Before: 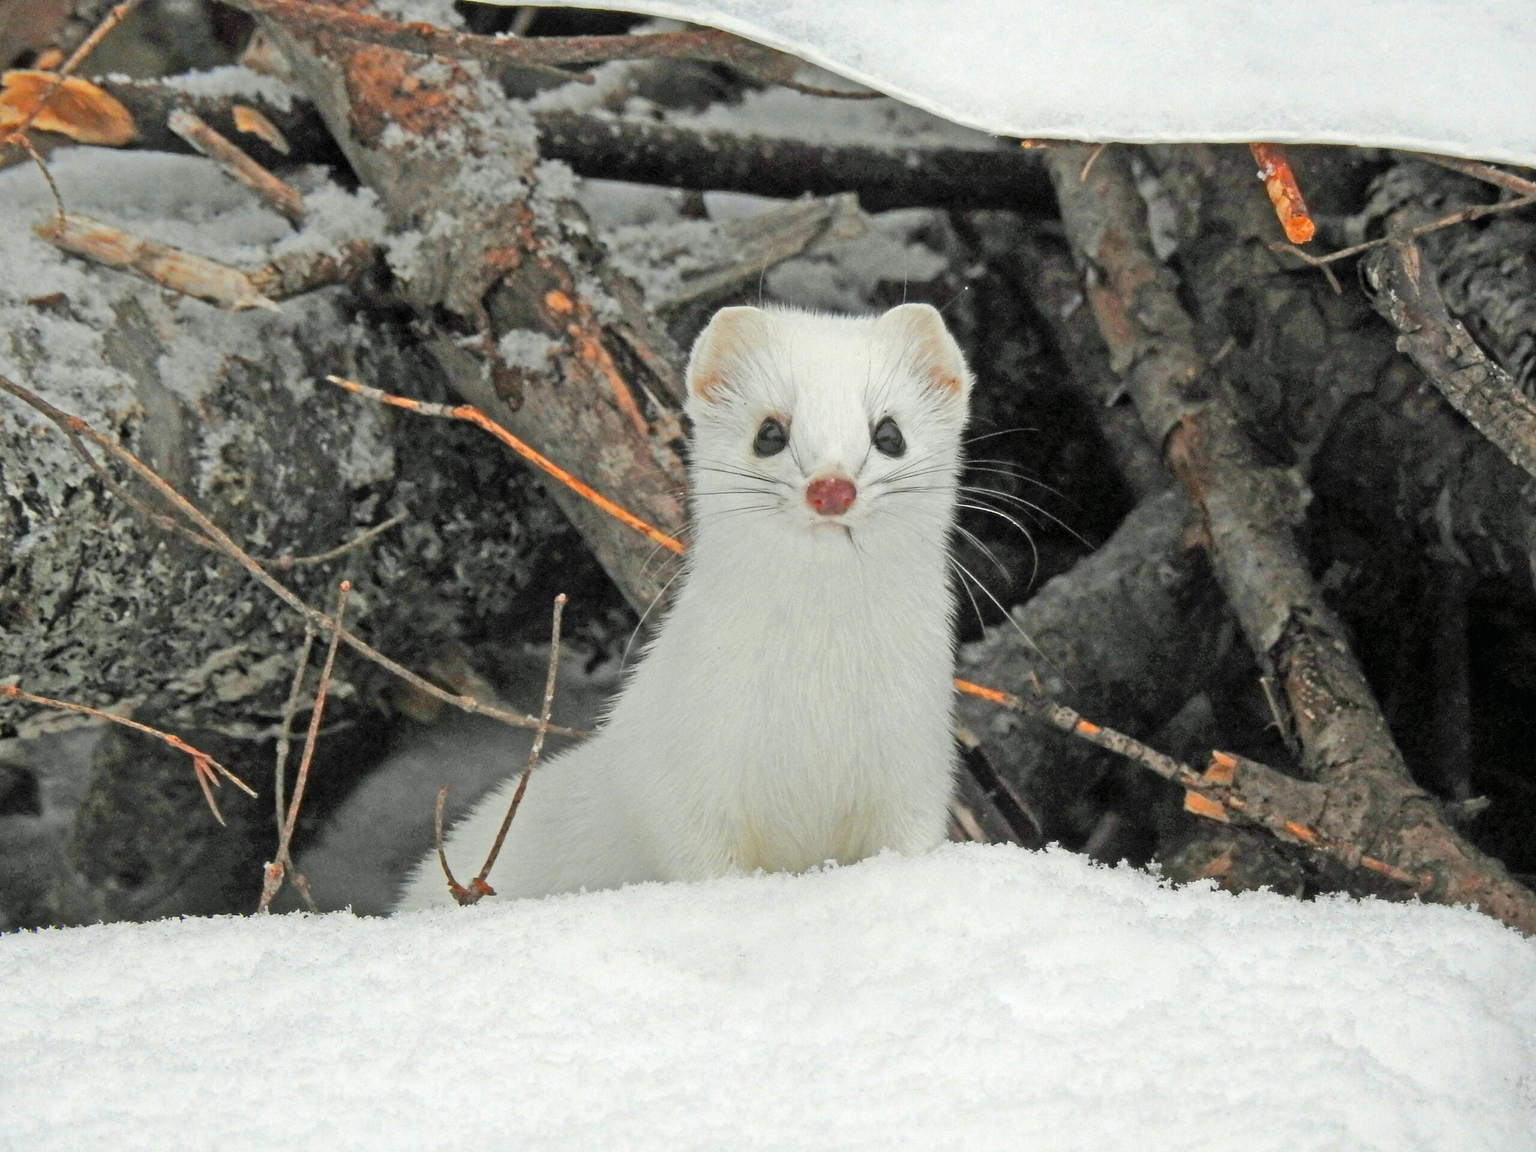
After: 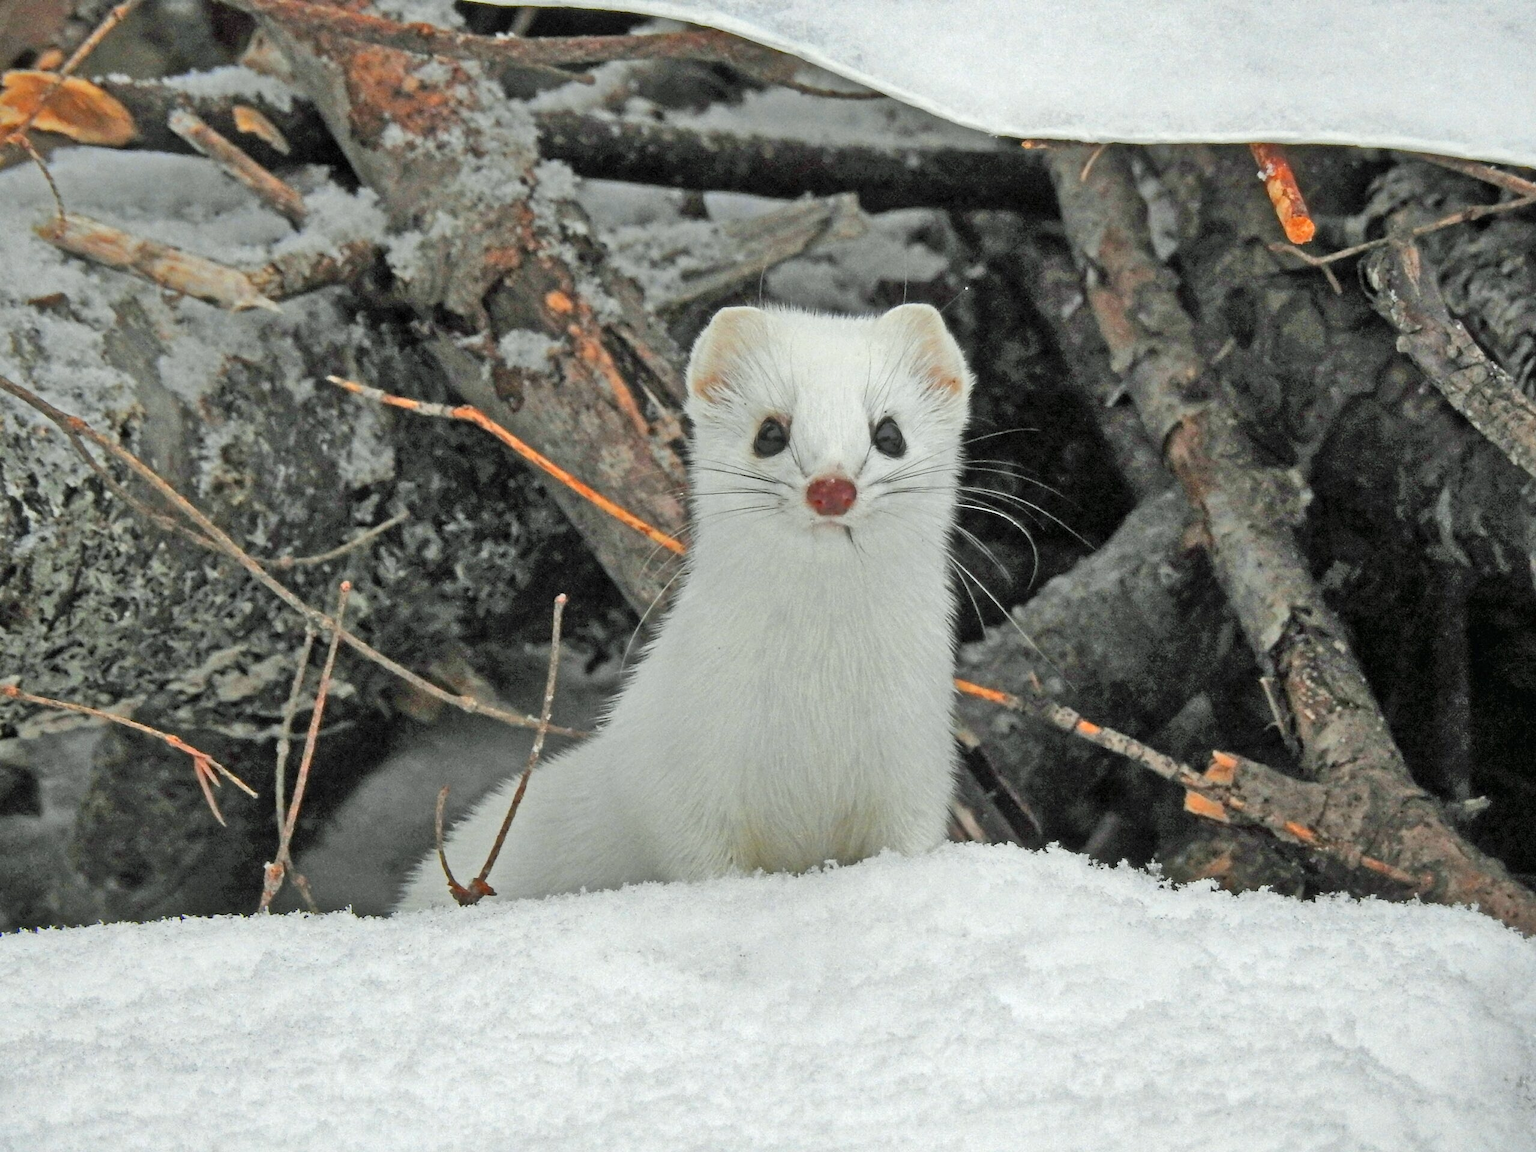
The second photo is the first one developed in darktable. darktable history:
shadows and highlights: highlights color adjustment 0%, soften with gaussian
white balance: red 0.986, blue 1.01
